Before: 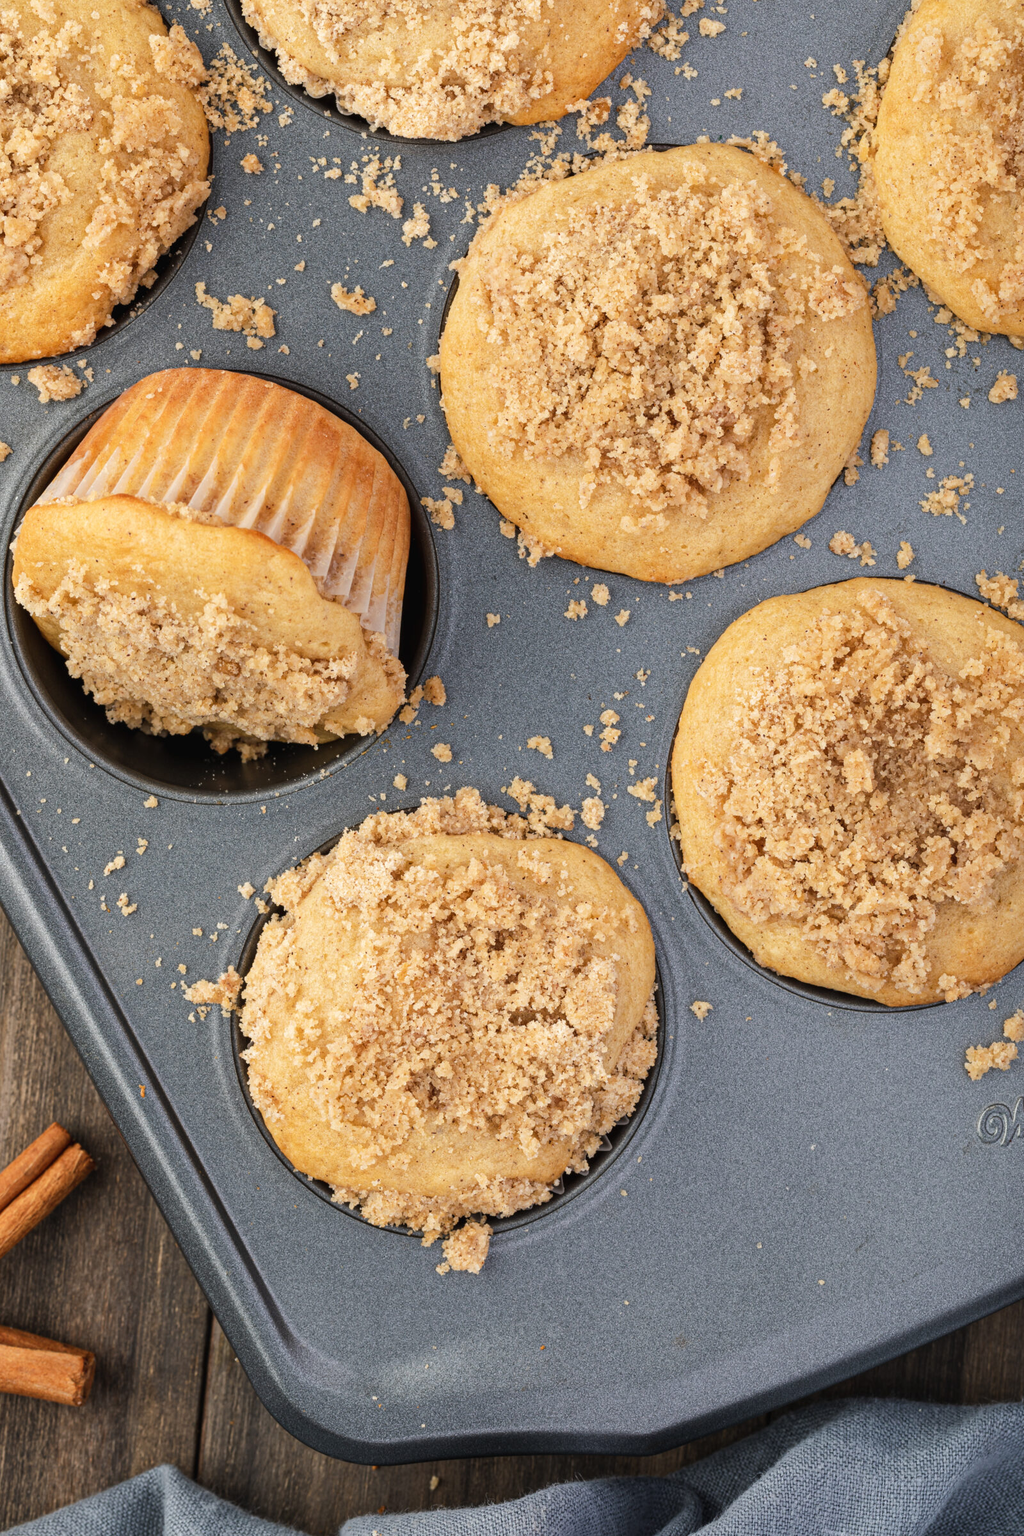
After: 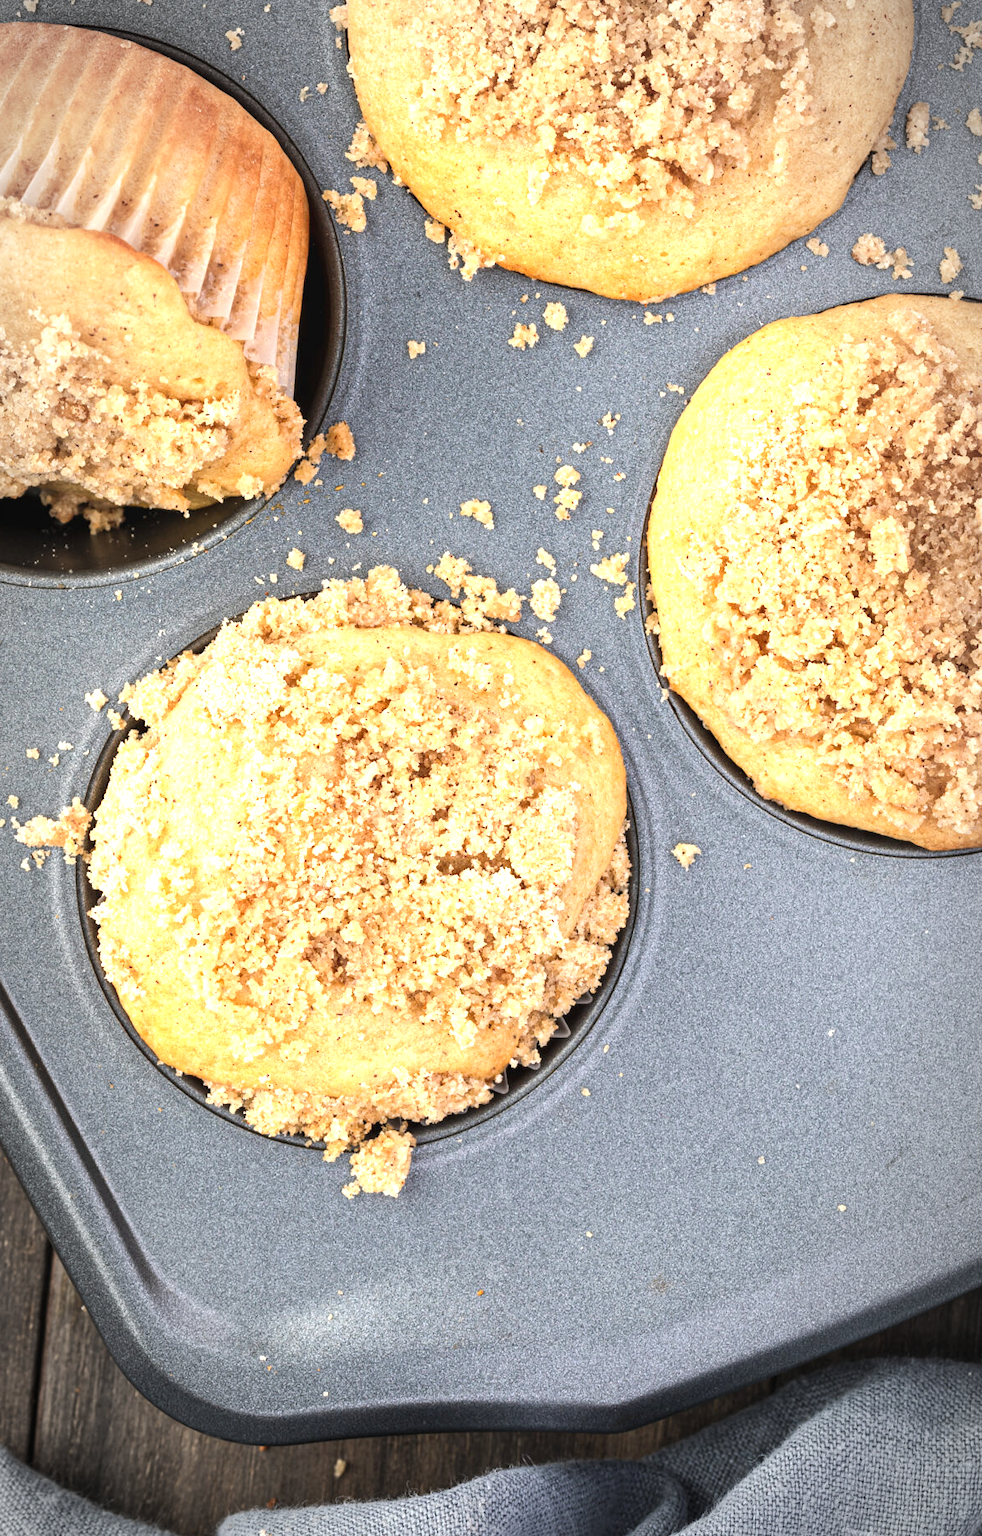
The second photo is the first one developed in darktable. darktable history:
exposure: exposure 1 EV, compensate highlight preservation false
vignetting: automatic ratio true
white balance: emerald 1
crop: left 16.871%, top 22.857%, right 9.116%
